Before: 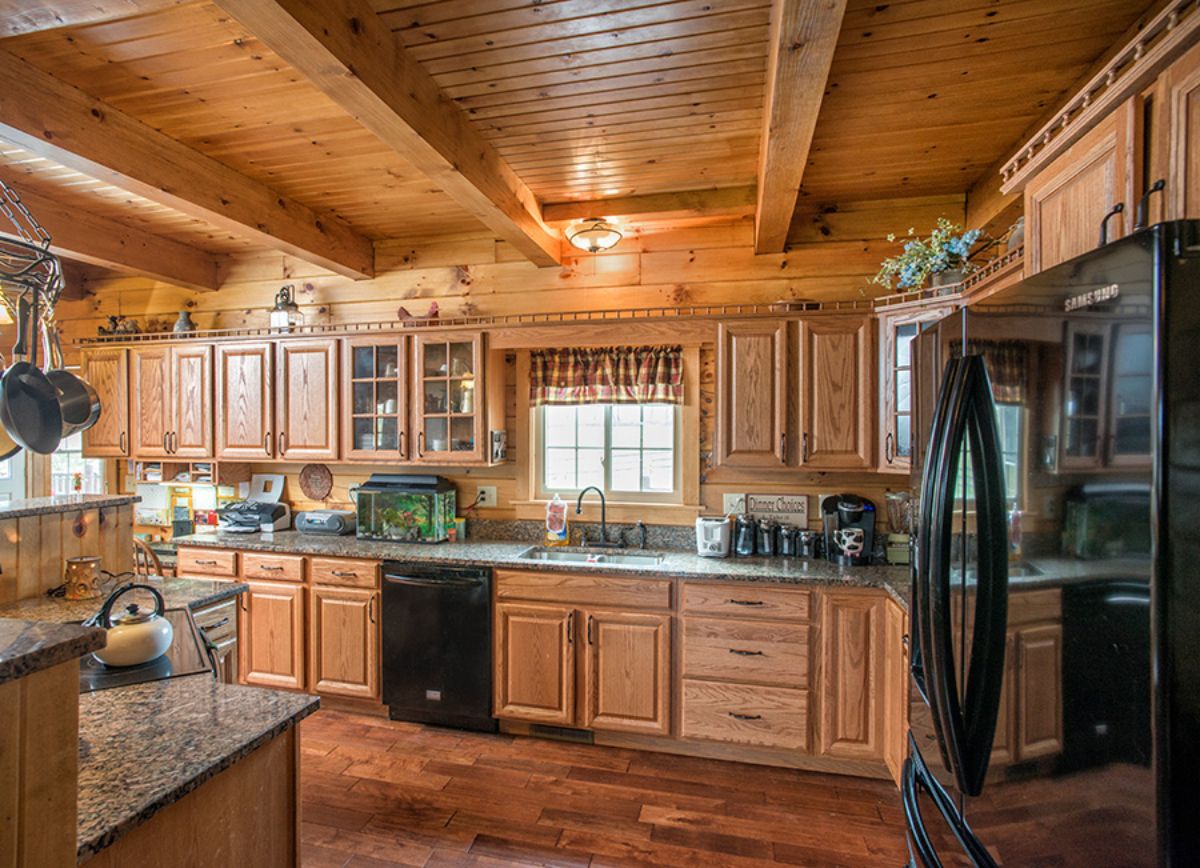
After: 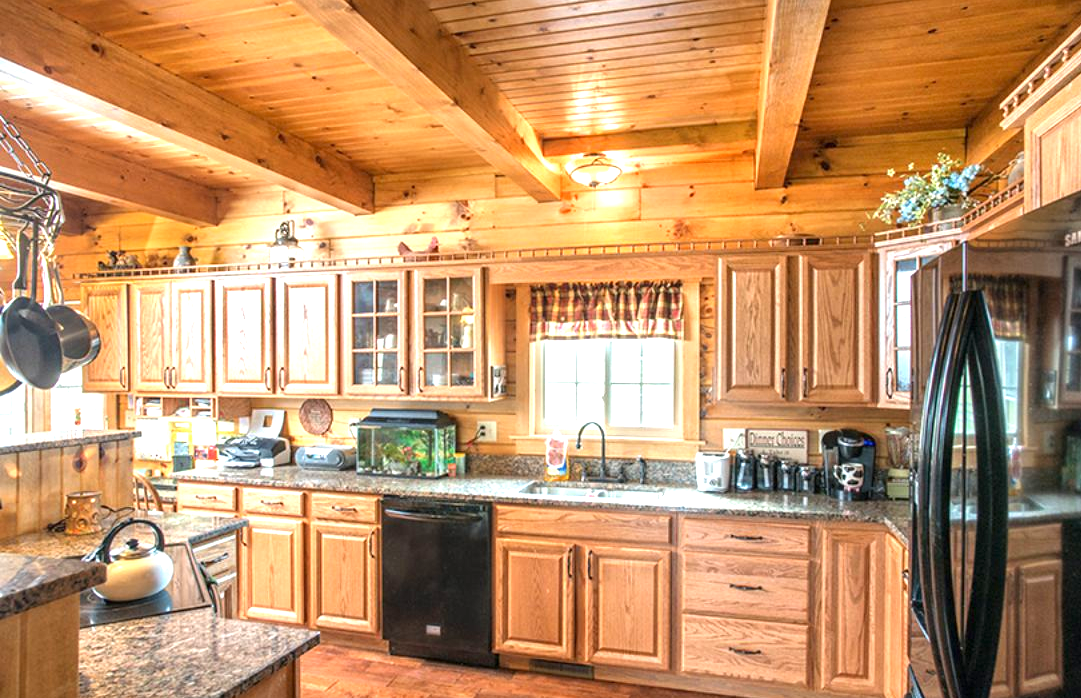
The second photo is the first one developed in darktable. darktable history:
crop: top 7.537%, right 9.864%, bottom 11.947%
exposure: exposure 1.143 EV, compensate highlight preservation false
